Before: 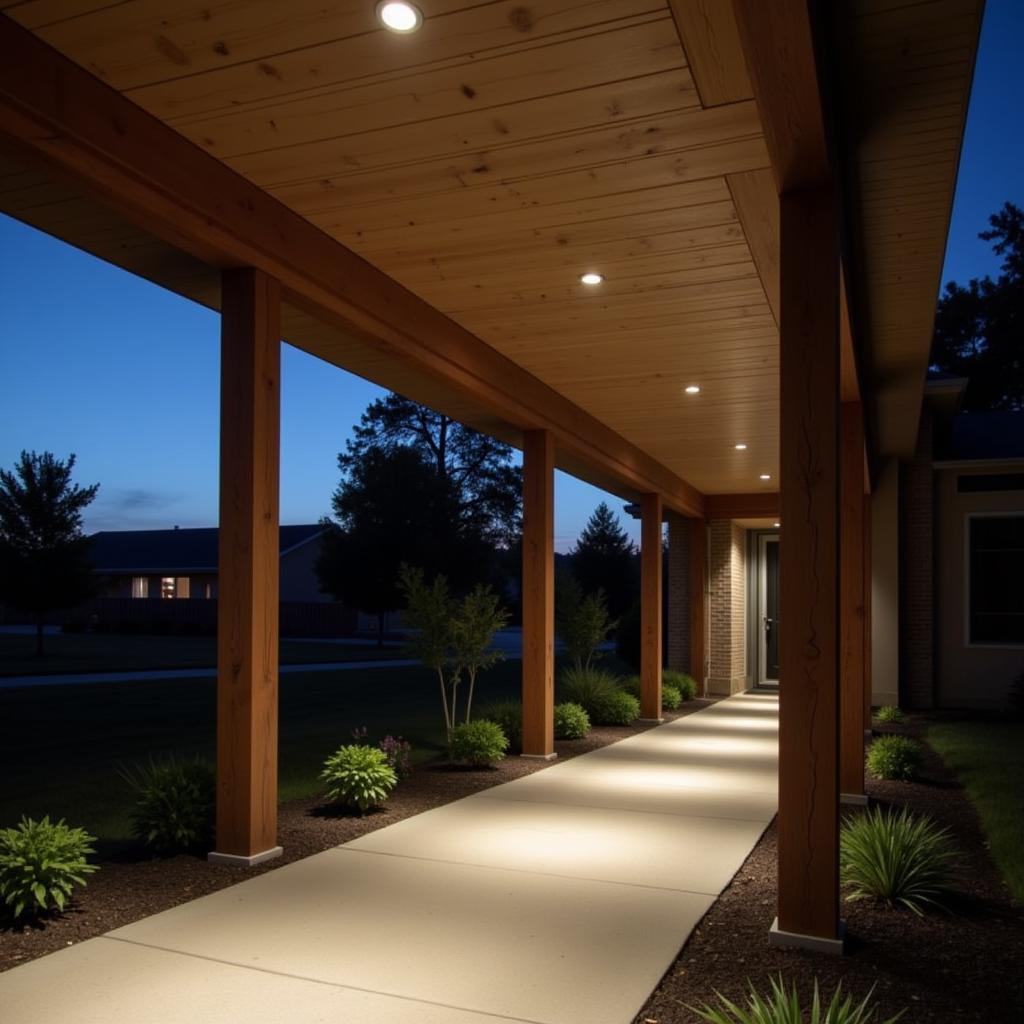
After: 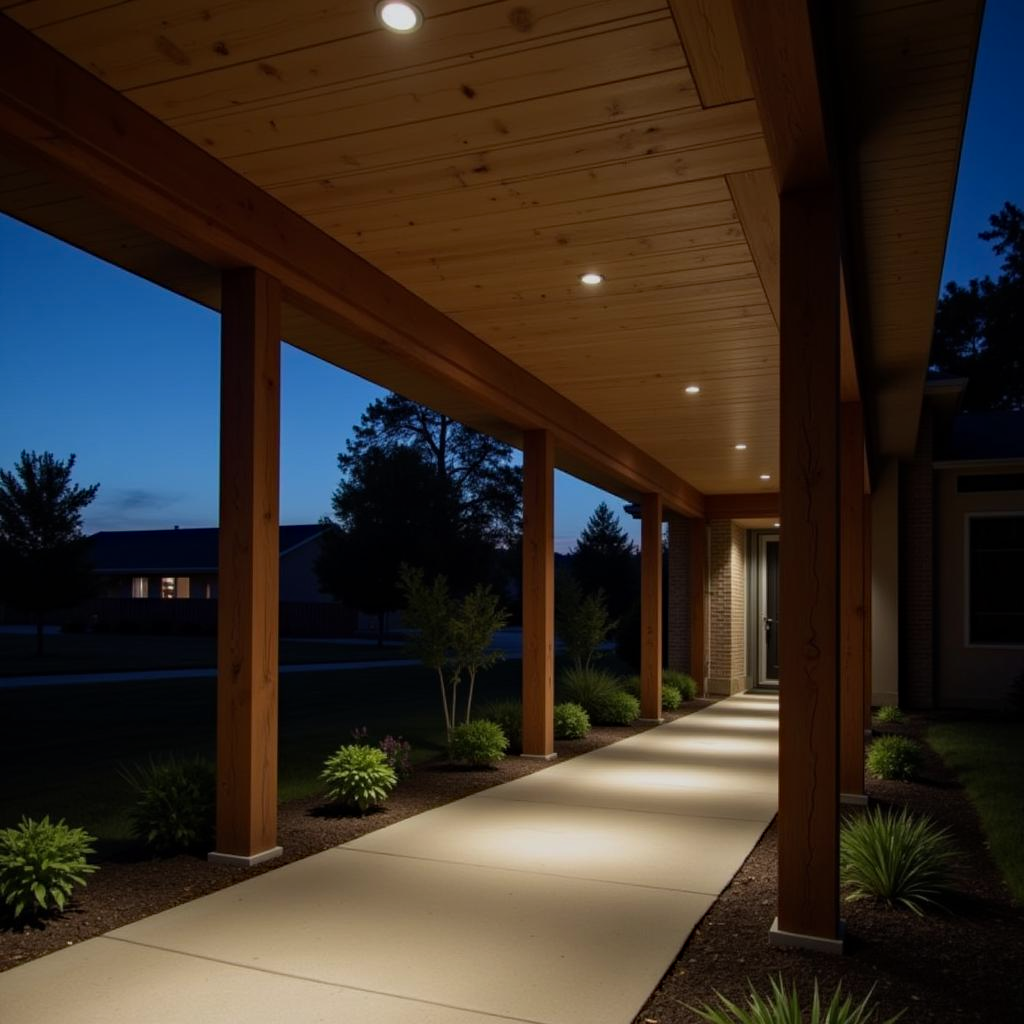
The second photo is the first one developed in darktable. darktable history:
haze removal: compatibility mode true, adaptive false
exposure: exposure -0.454 EV, compensate highlight preservation false
